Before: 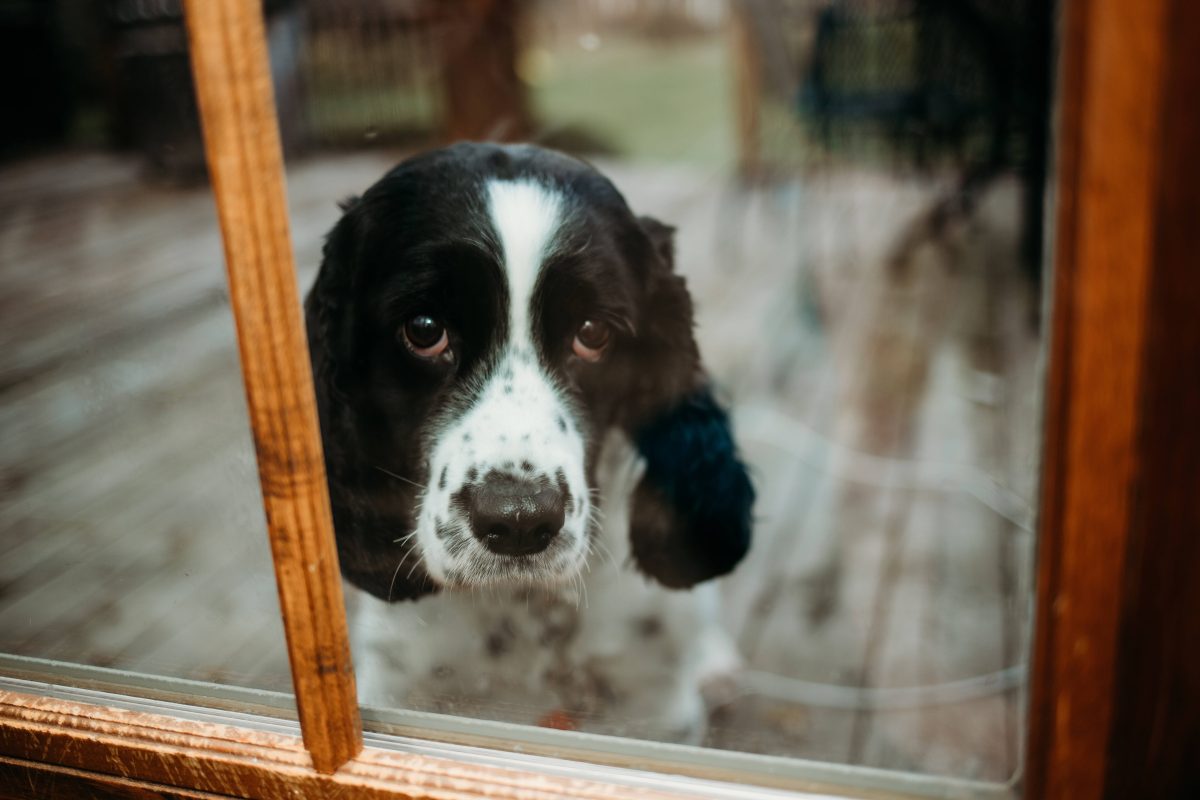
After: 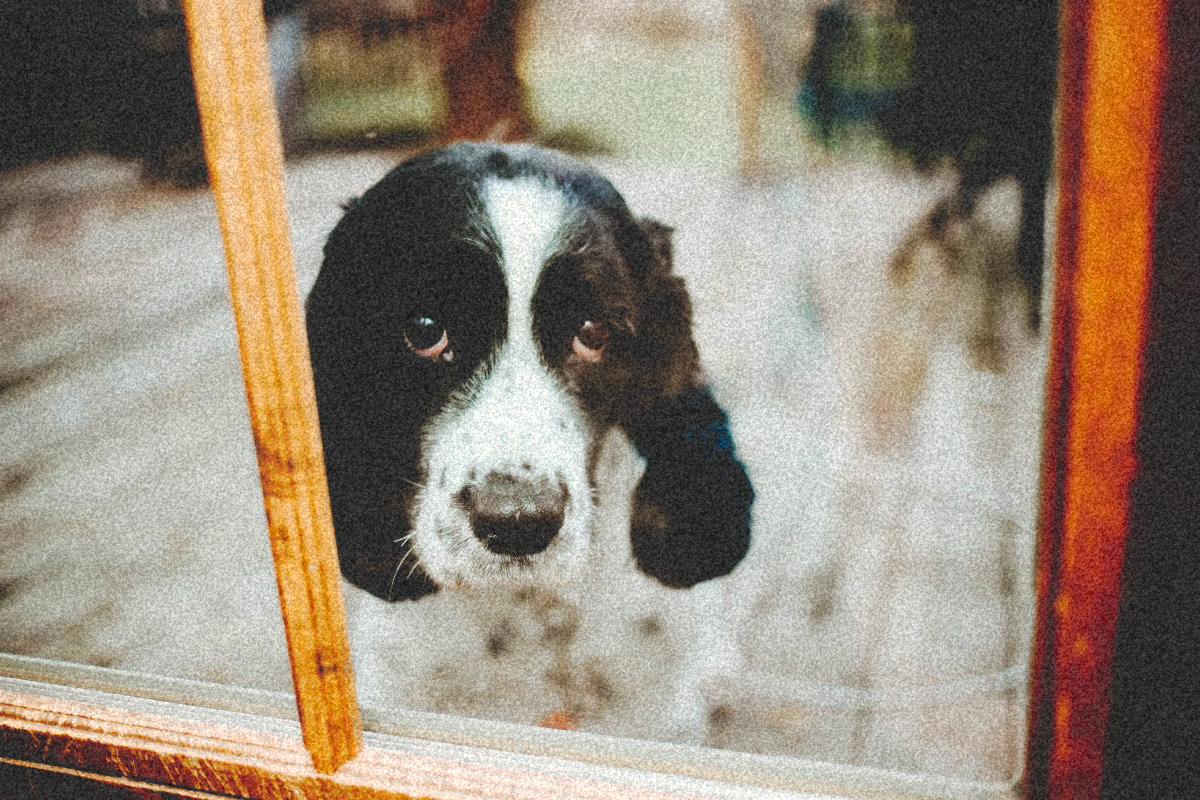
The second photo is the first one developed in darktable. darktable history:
tone curve: curves: ch0 [(0, 0) (0.003, 0.169) (0.011, 0.169) (0.025, 0.169) (0.044, 0.173) (0.069, 0.178) (0.1, 0.183) (0.136, 0.185) (0.177, 0.197) (0.224, 0.227) (0.277, 0.292) (0.335, 0.391) (0.399, 0.491) (0.468, 0.592) (0.543, 0.672) (0.623, 0.734) (0.709, 0.785) (0.801, 0.844) (0.898, 0.893) (1, 1)], preserve colors none
contrast brightness saturation: contrast 0.14, brightness 0.21
grain: coarseness 46.9 ISO, strength 50.21%, mid-tones bias 0%
